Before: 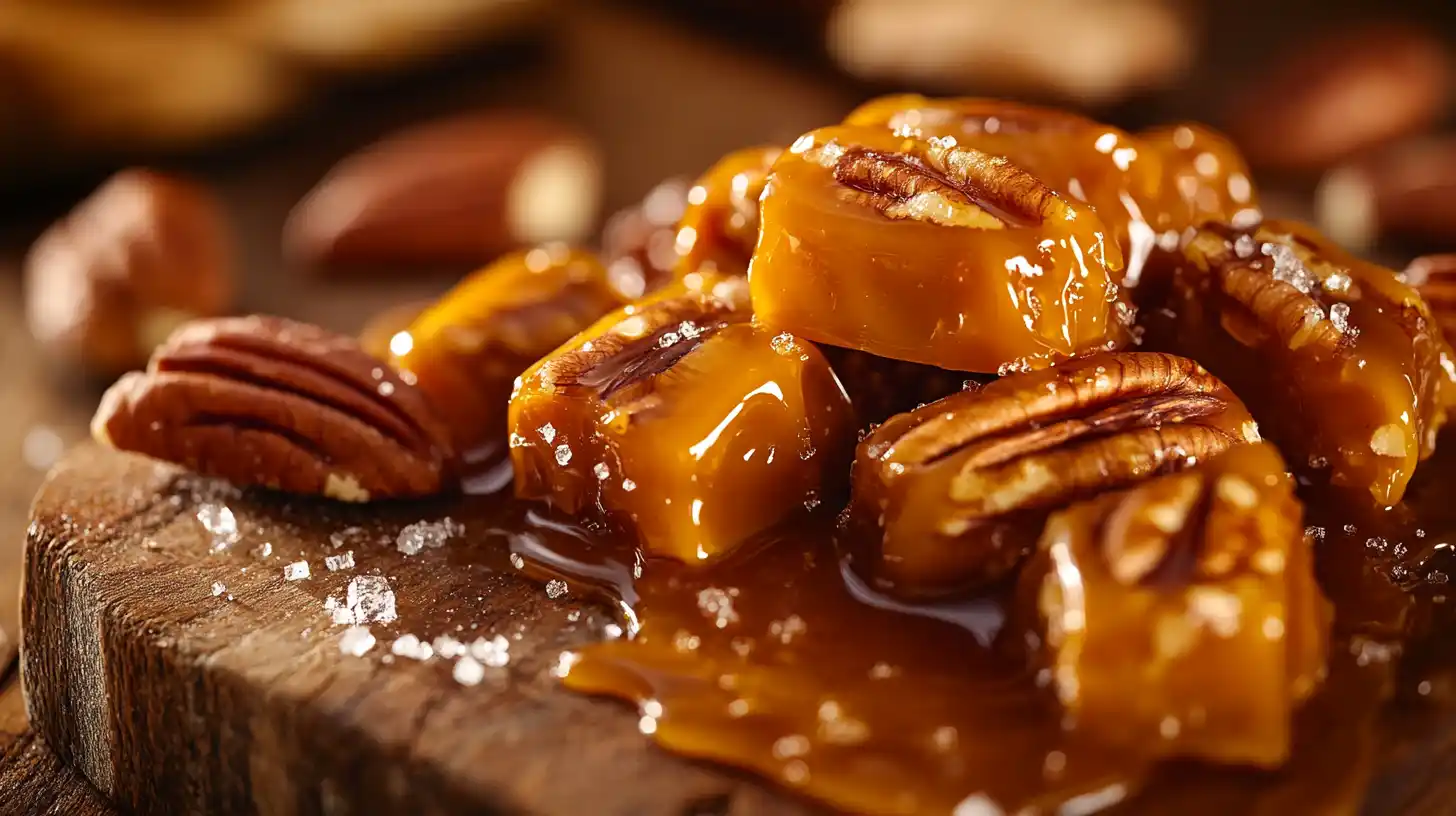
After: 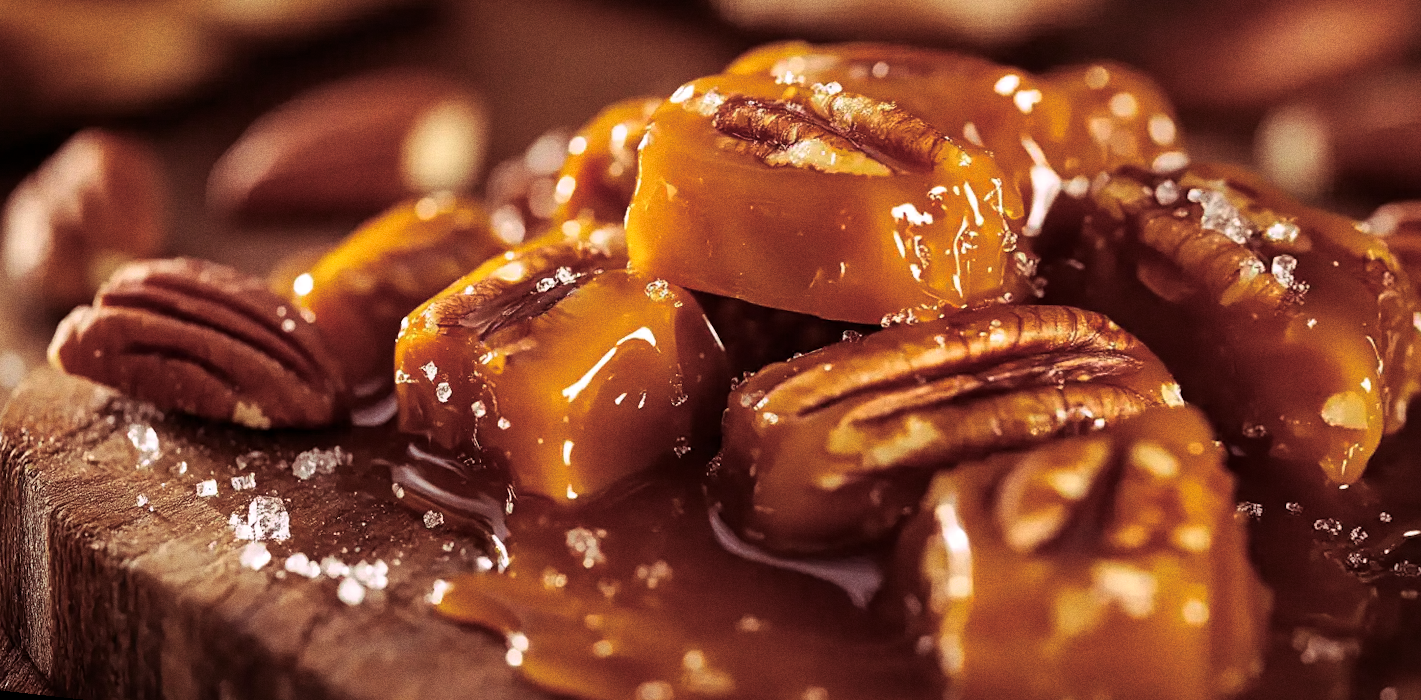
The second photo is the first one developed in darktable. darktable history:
grain: coarseness 0.09 ISO
rotate and perspective: rotation 1.69°, lens shift (vertical) -0.023, lens shift (horizontal) -0.291, crop left 0.025, crop right 0.988, crop top 0.092, crop bottom 0.842
split-toning: highlights › hue 298.8°, highlights › saturation 0.73, compress 41.76%
local contrast: mode bilateral grid, contrast 20, coarseness 50, detail 120%, midtone range 0.2
